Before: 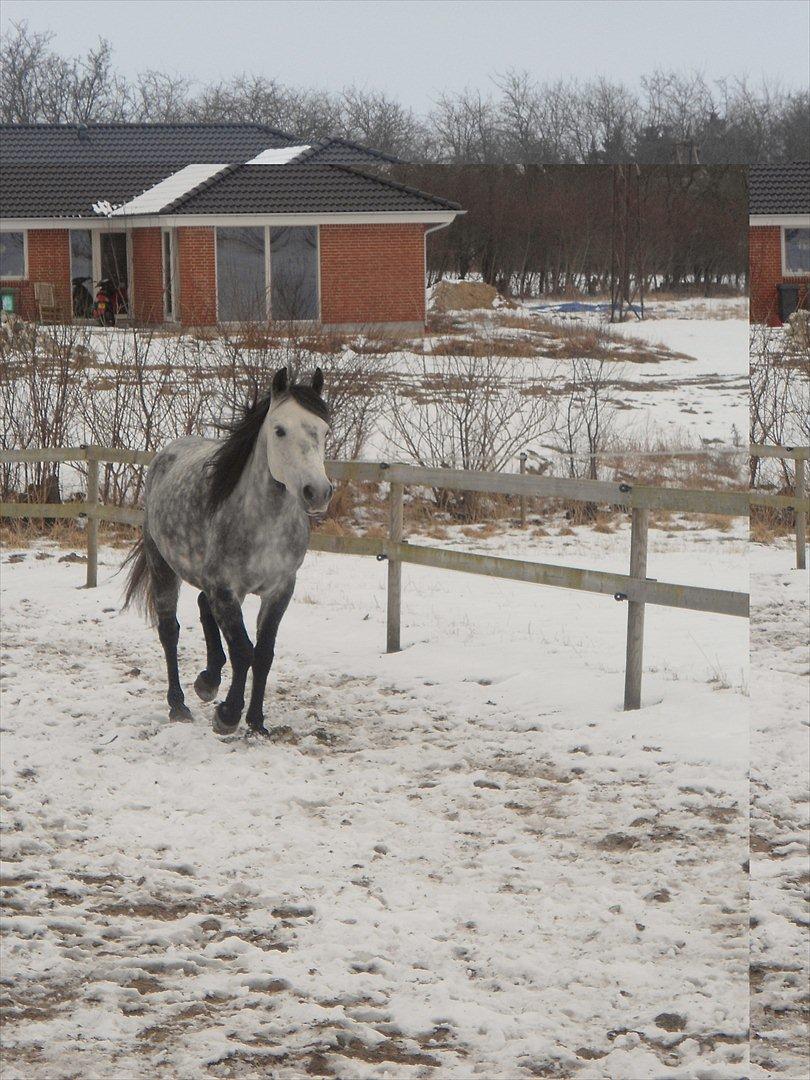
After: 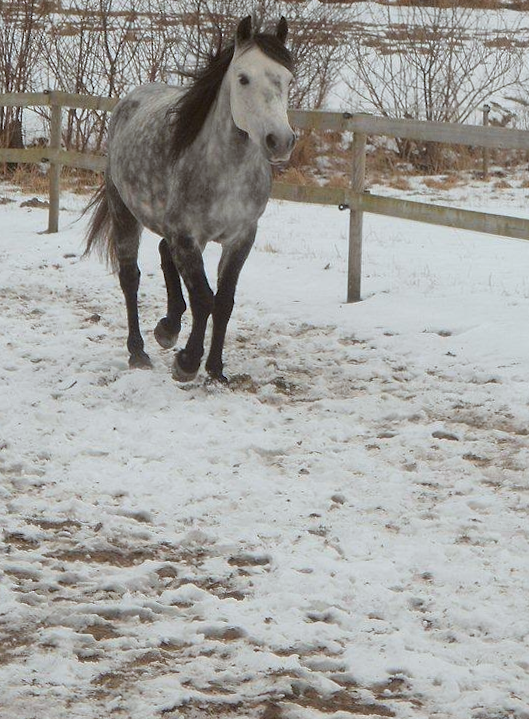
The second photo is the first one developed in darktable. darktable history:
crop and rotate: angle -0.845°, left 3.89%, top 32.064%, right 29.459%
color correction: highlights a* -3.6, highlights b* -6.28, shadows a* 3.05, shadows b* 5.59
